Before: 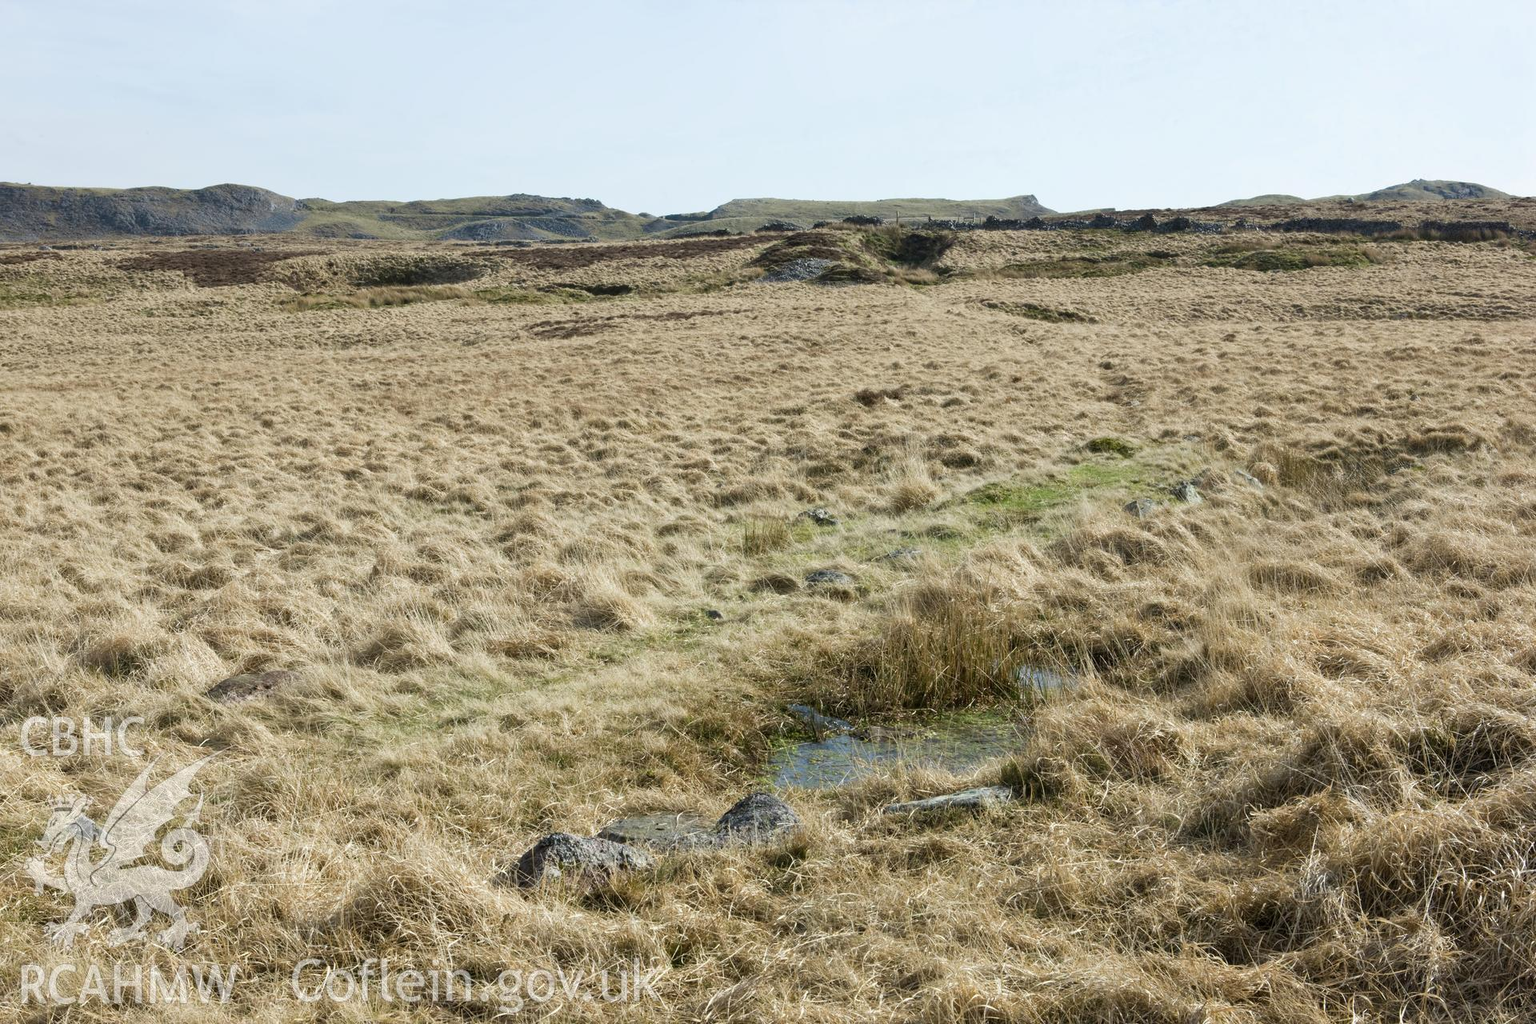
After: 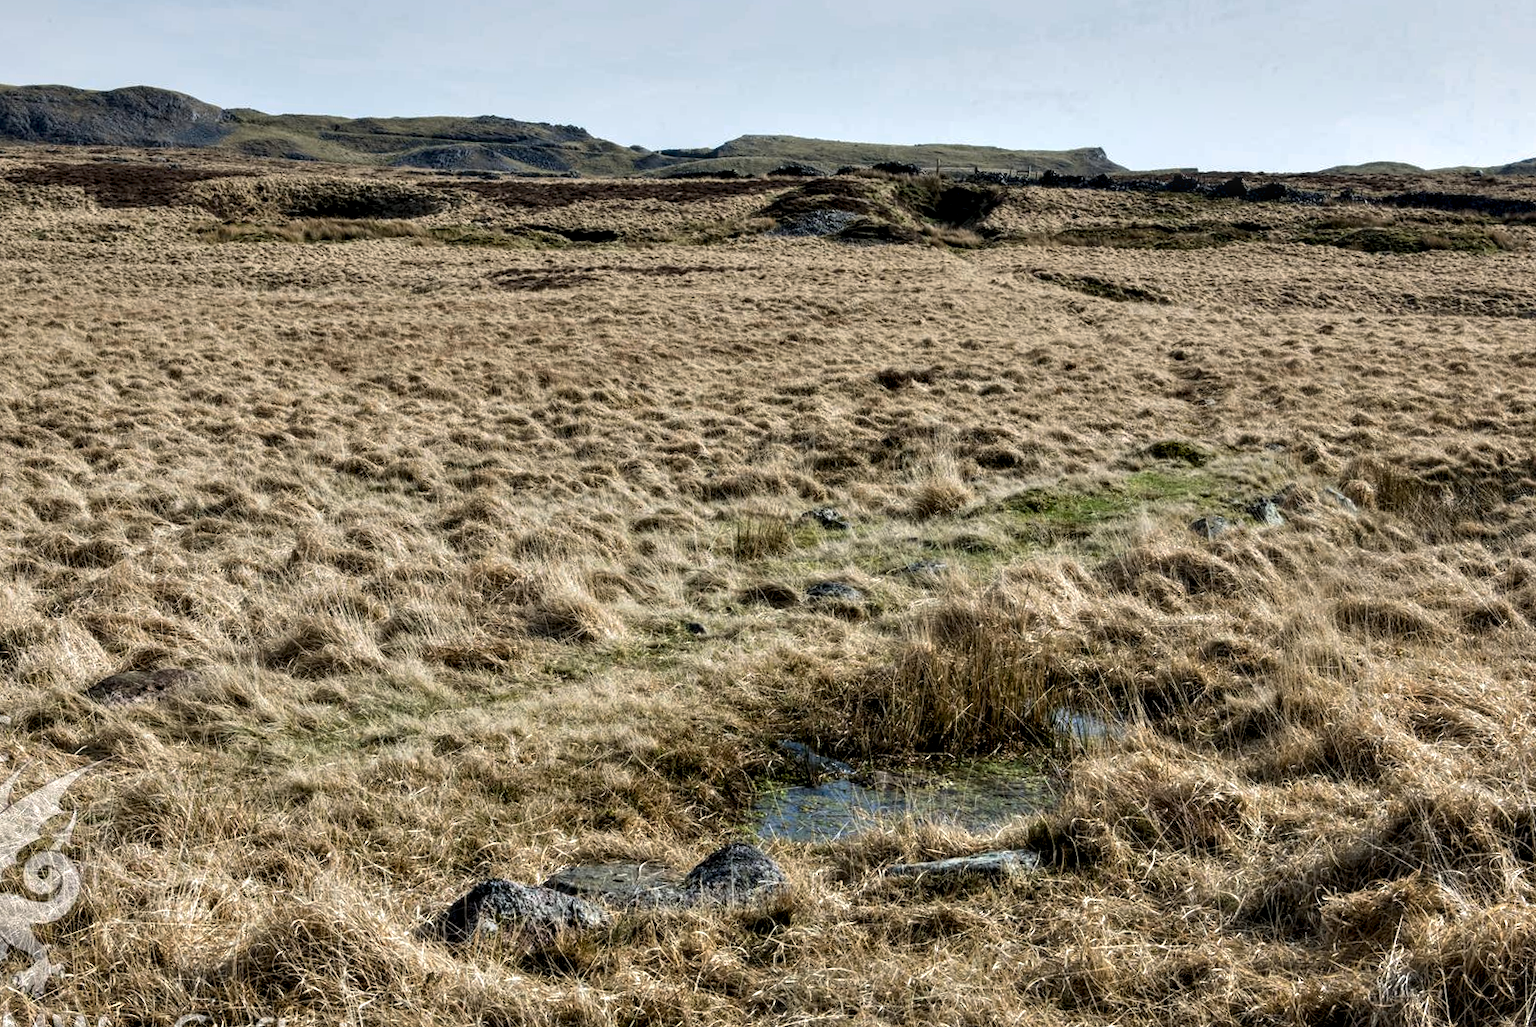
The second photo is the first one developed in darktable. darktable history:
crop and rotate: angle -2.89°, left 5.097%, top 5.199%, right 4.778%, bottom 4.386%
local contrast: on, module defaults
contrast equalizer: octaves 7, y [[0.6 ×6], [0.55 ×6], [0 ×6], [0 ×6], [0 ×6]]
tone curve: curves: ch0 [(0, 0) (0.641, 0.595) (1, 1)], preserve colors none
exposure: exposure -0.26 EV, compensate highlight preservation false
